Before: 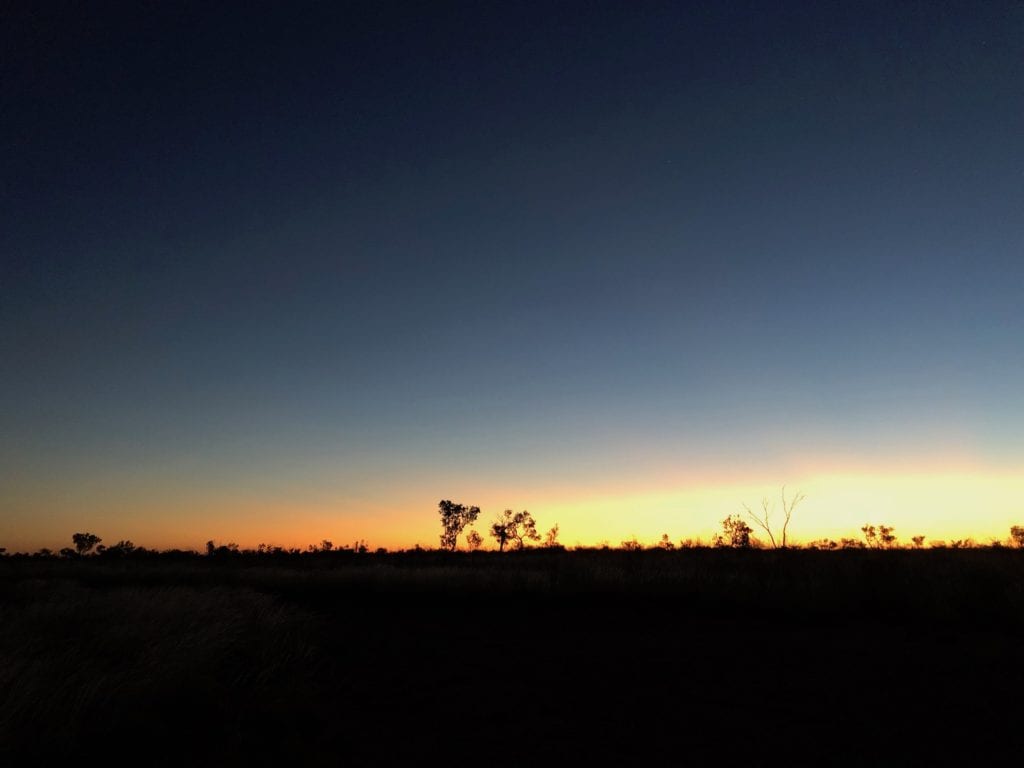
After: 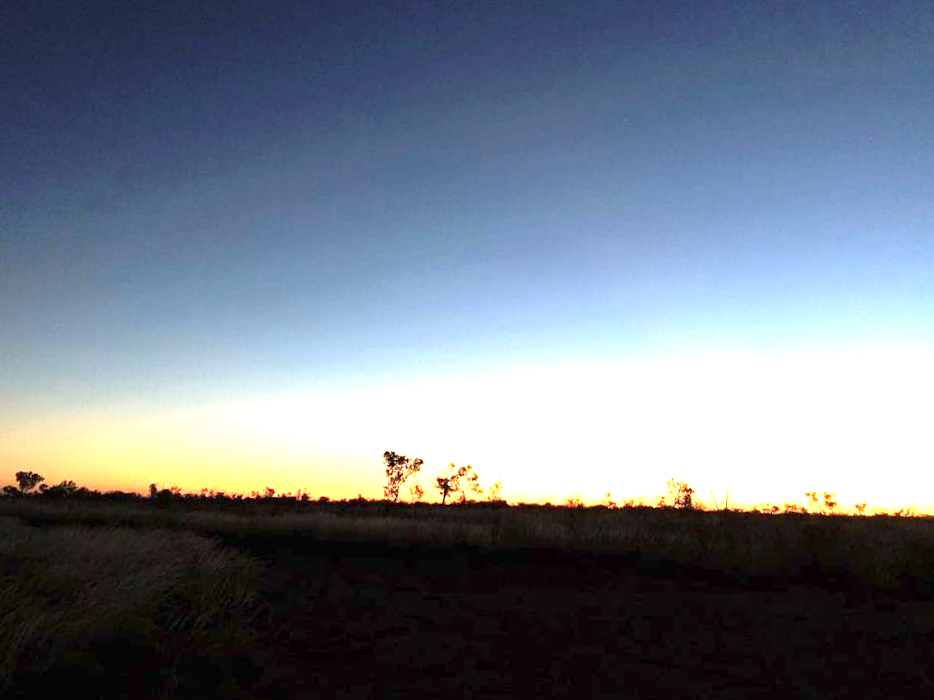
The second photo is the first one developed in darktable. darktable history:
crop and rotate: angle -1.96°, left 3.097%, top 4.154%, right 1.586%, bottom 0.529%
exposure: exposure 2.25 EV, compensate highlight preservation false
white balance: emerald 1
